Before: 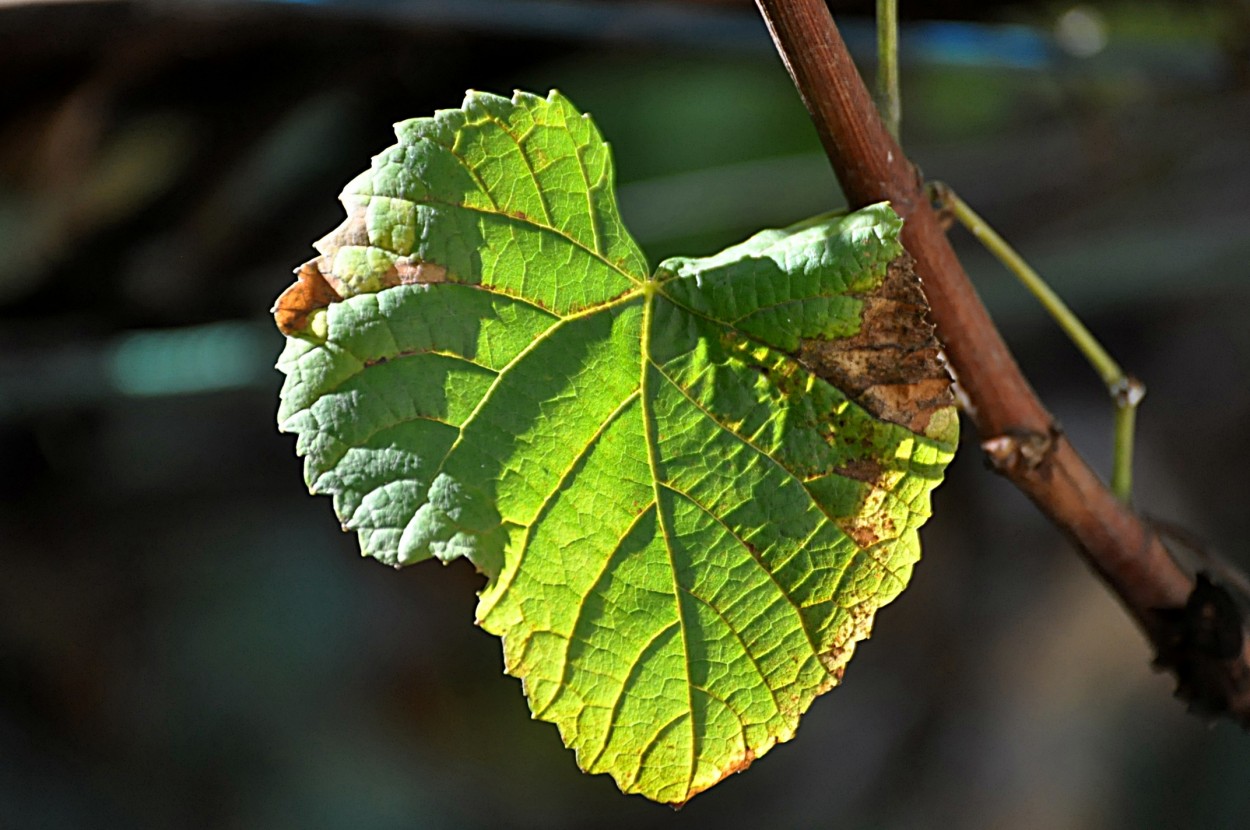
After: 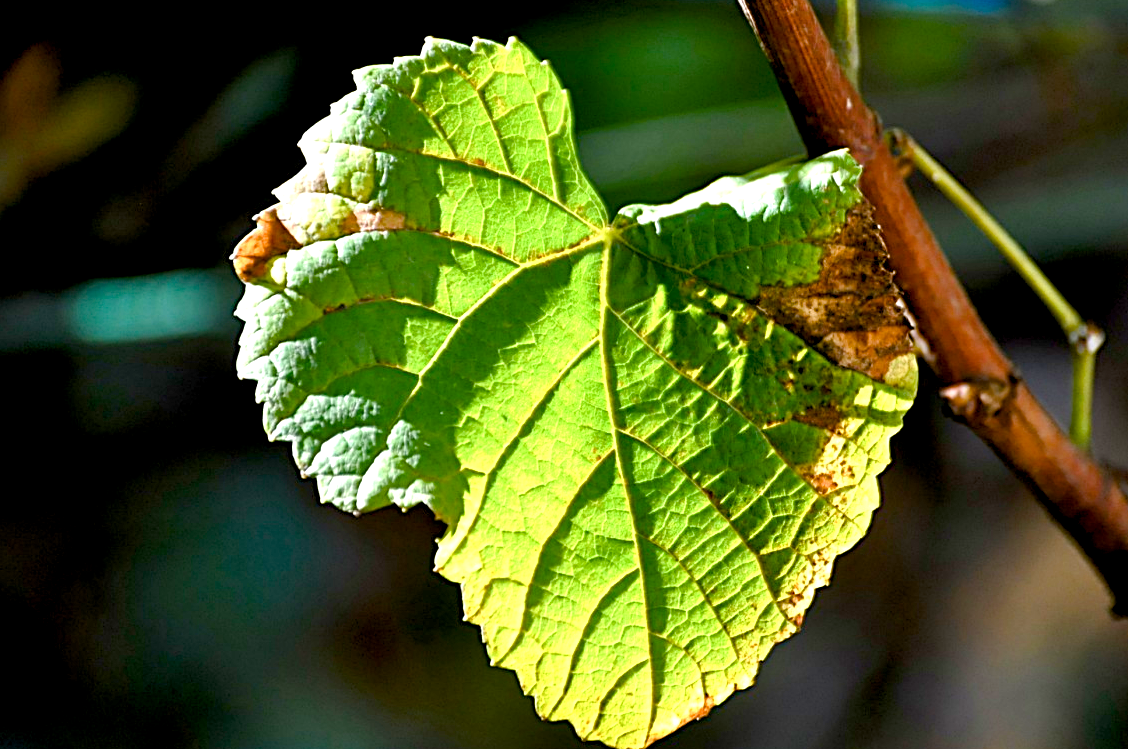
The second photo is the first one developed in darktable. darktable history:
crop: left 3.305%, top 6.436%, right 6.389%, bottom 3.258%
exposure: exposure 0.559 EV, compensate highlight preservation false
color balance rgb: shadows lift › luminance -9.41%, highlights gain › luminance 17.6%, global offset › luminance -1.45%, perceptual saturation grading › highlights -17.77%, perceptual saturation grading › mid-tones 33.1%, perceptual saturation grading › shadows 50.52%, global vibrance 24.22%
